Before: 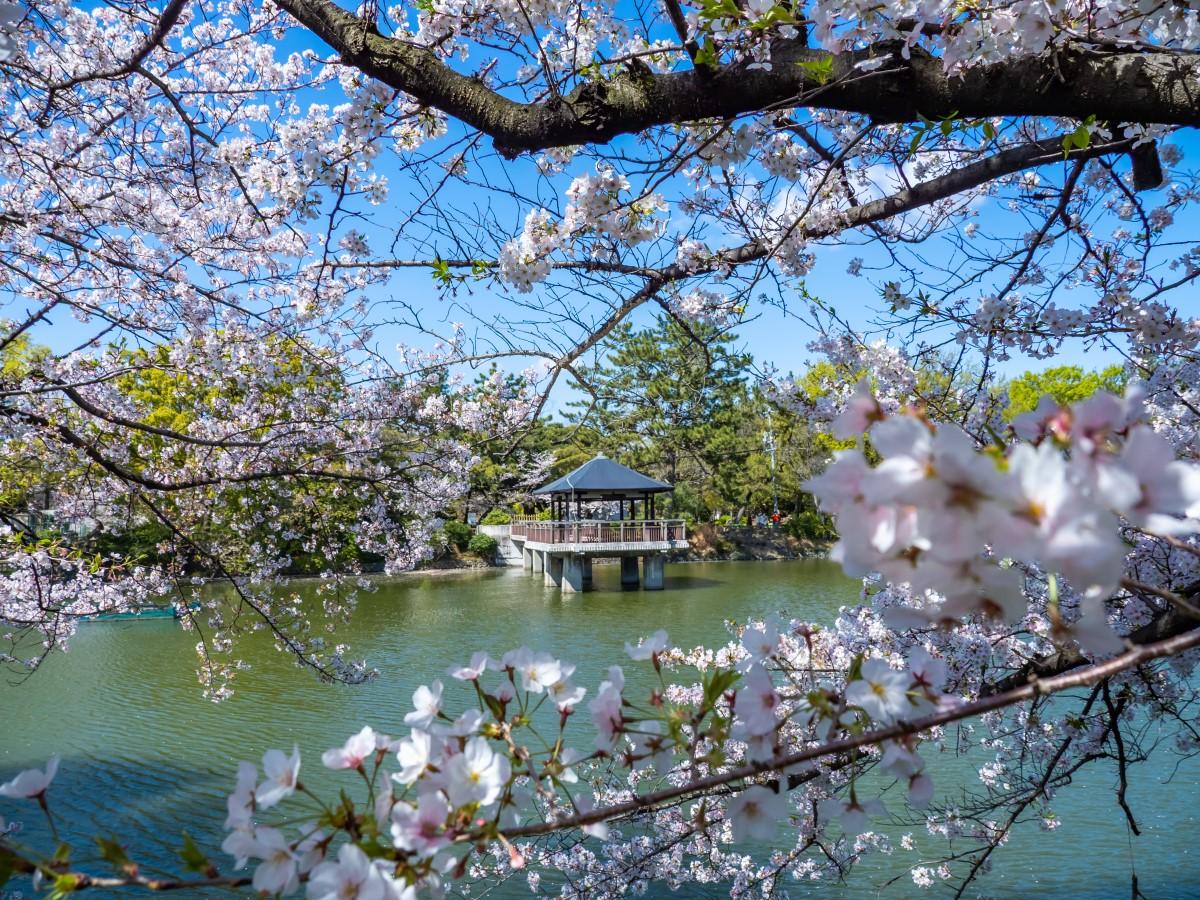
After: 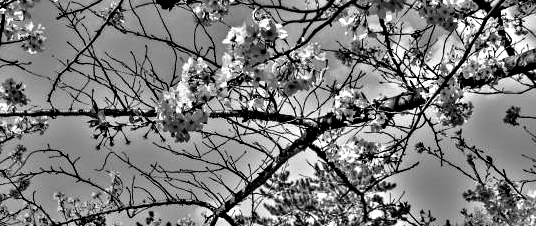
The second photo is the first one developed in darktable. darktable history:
crop: left 28.64%, top 16.832%, right 26.637%, bottom 58.055%
highpass: on, module defaults
